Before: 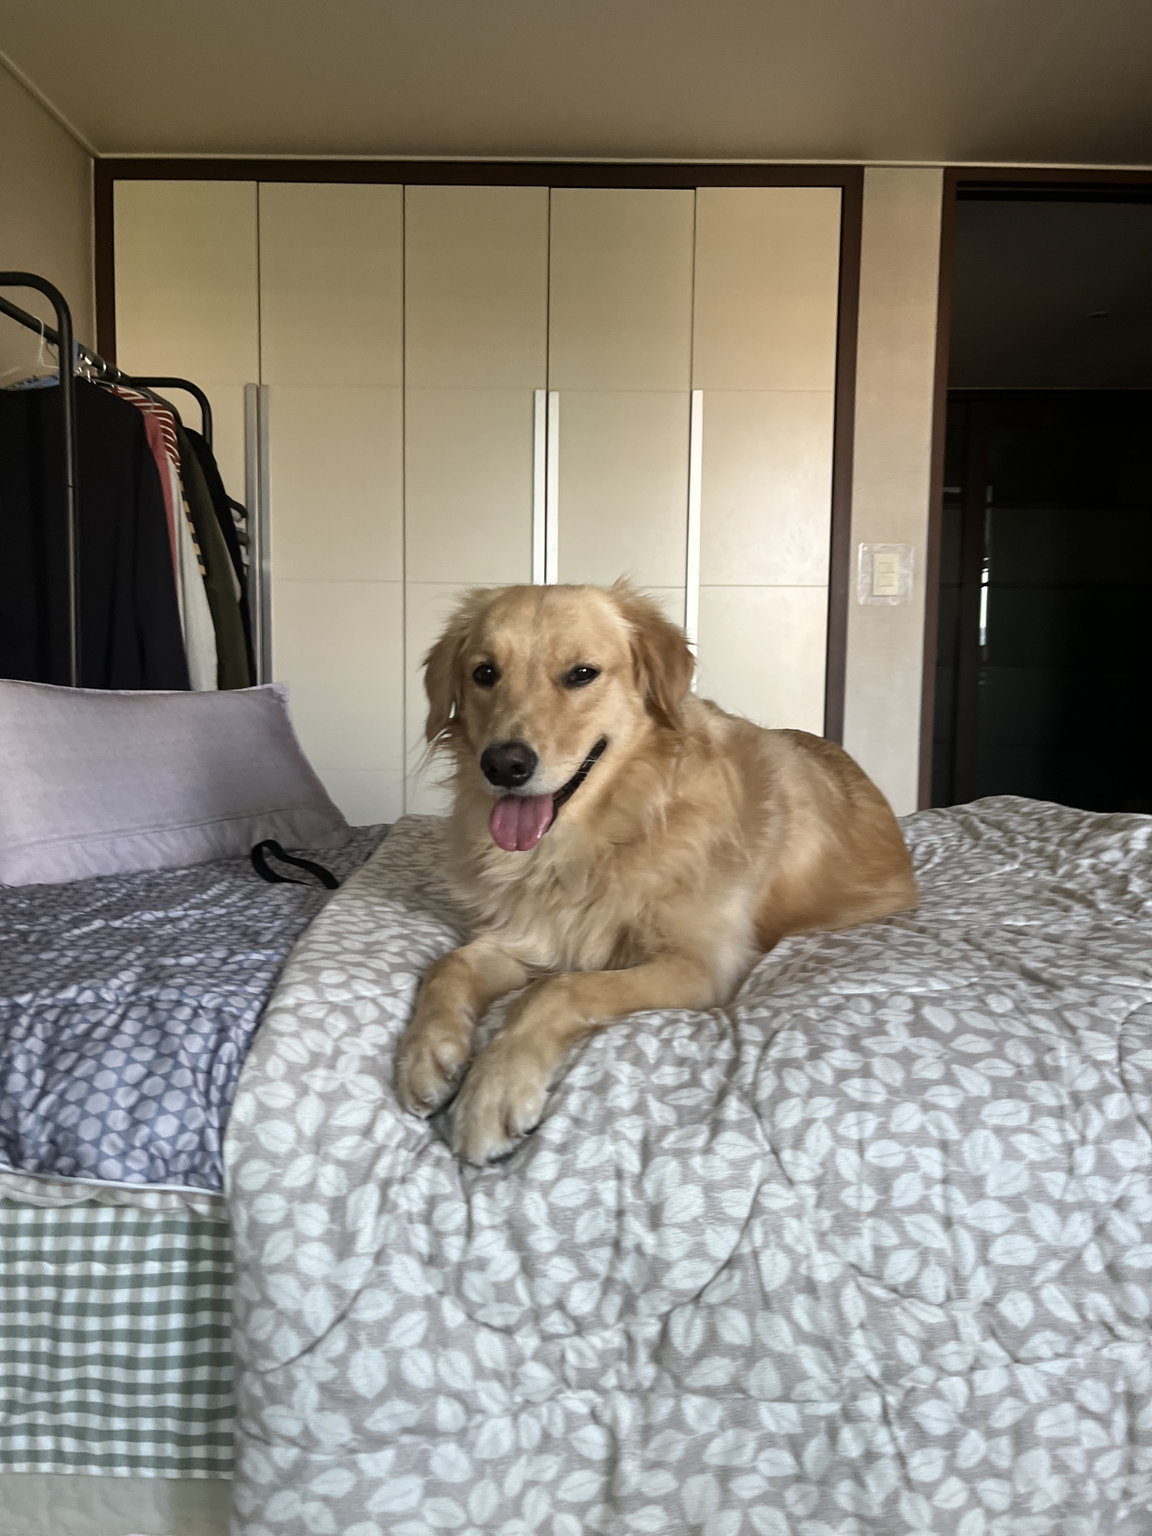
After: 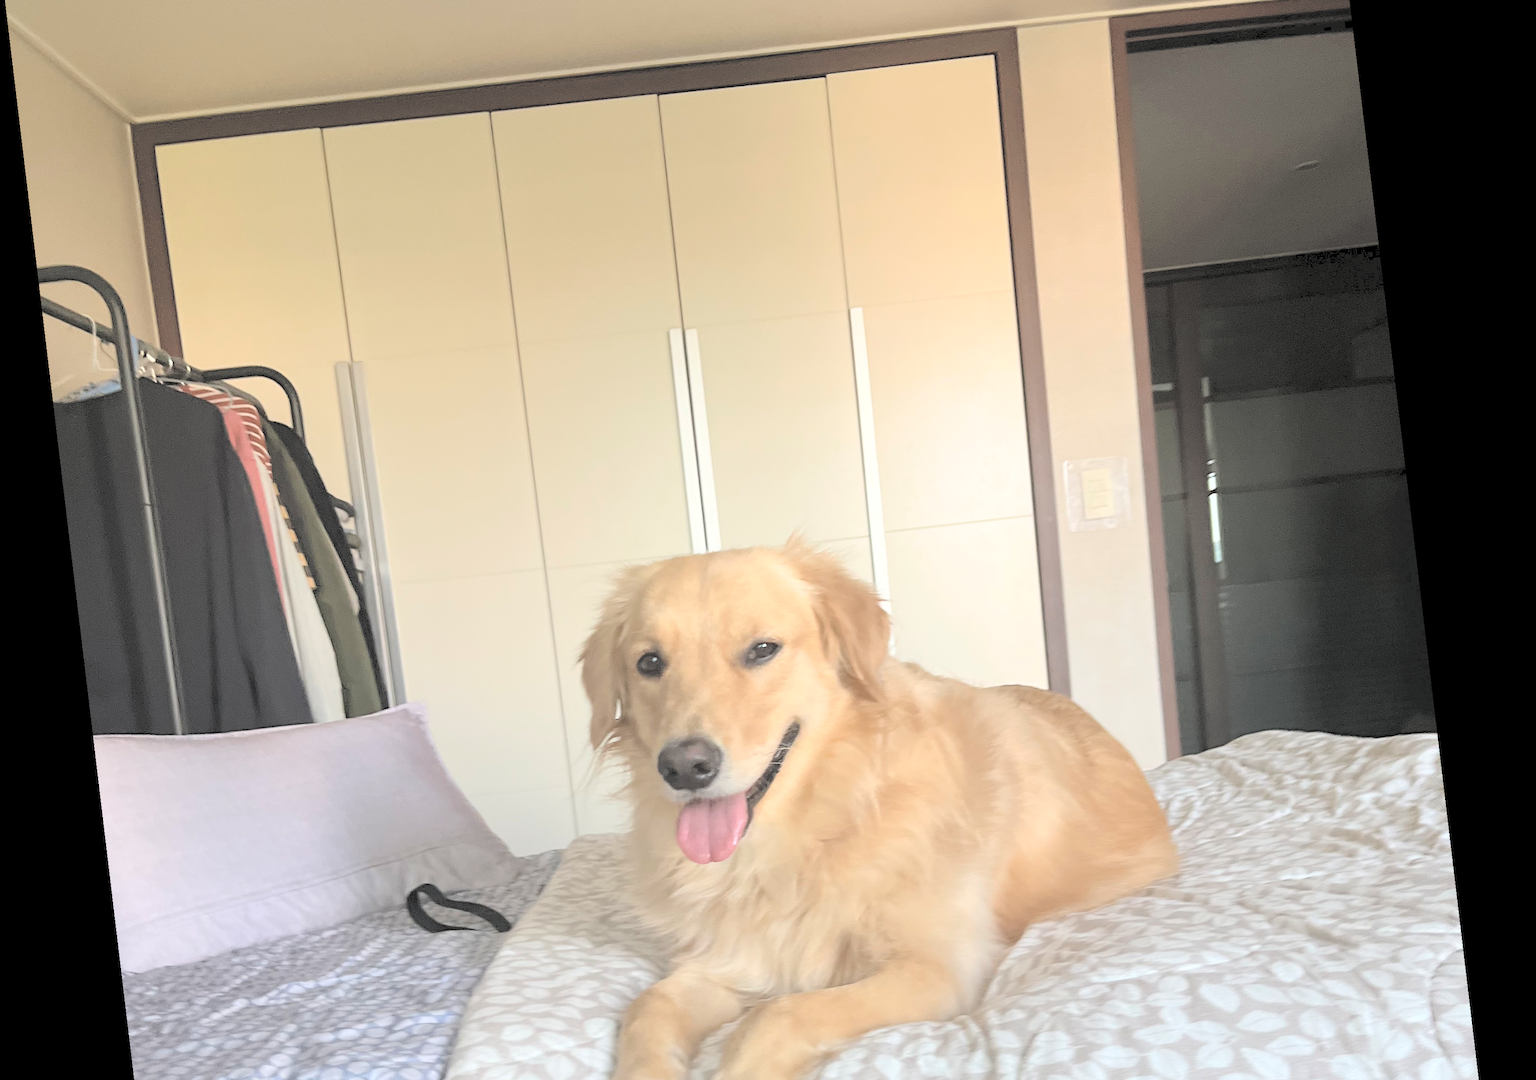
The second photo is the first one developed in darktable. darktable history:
contrast brightness saturation: brightness 1
rotate and perspective: rotation -6.83°, automatic cropping off
crop and rotate: top 10.605%, bottom 33.274%
